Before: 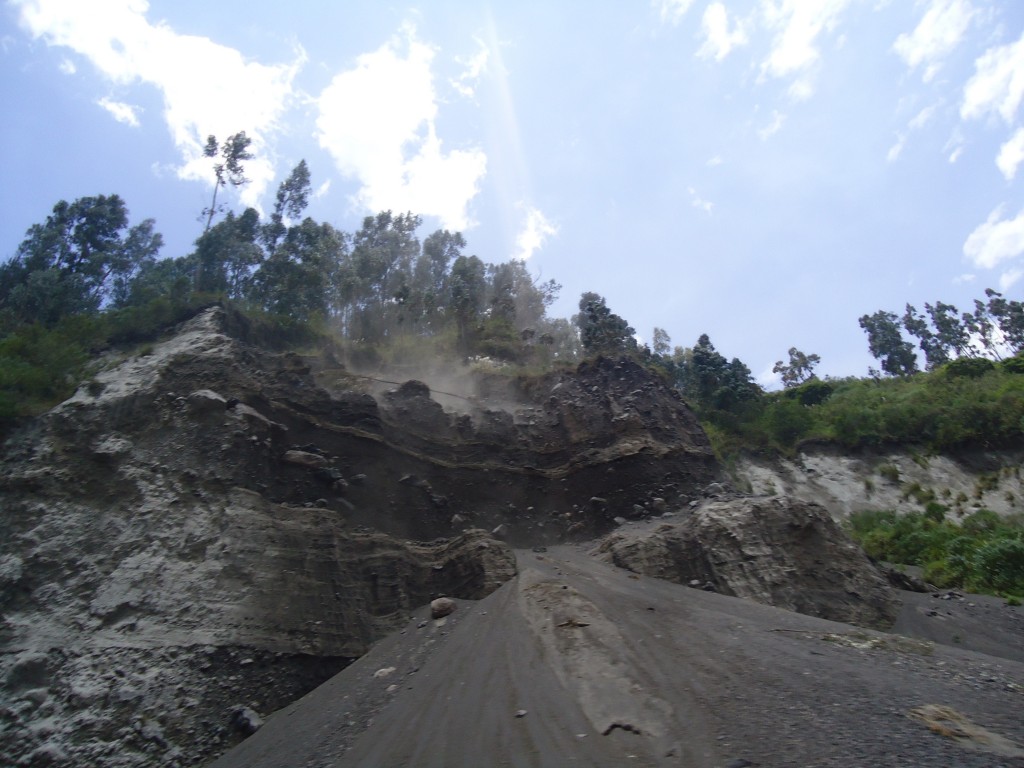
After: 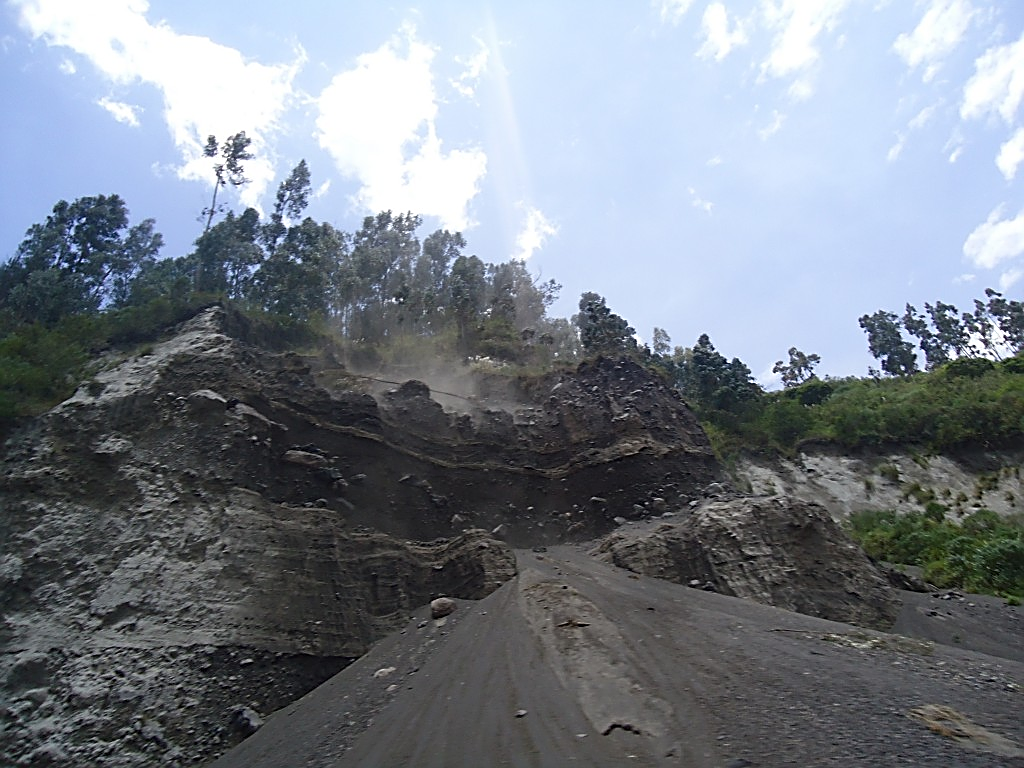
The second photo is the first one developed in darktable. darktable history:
sharpen: amount 1.01
